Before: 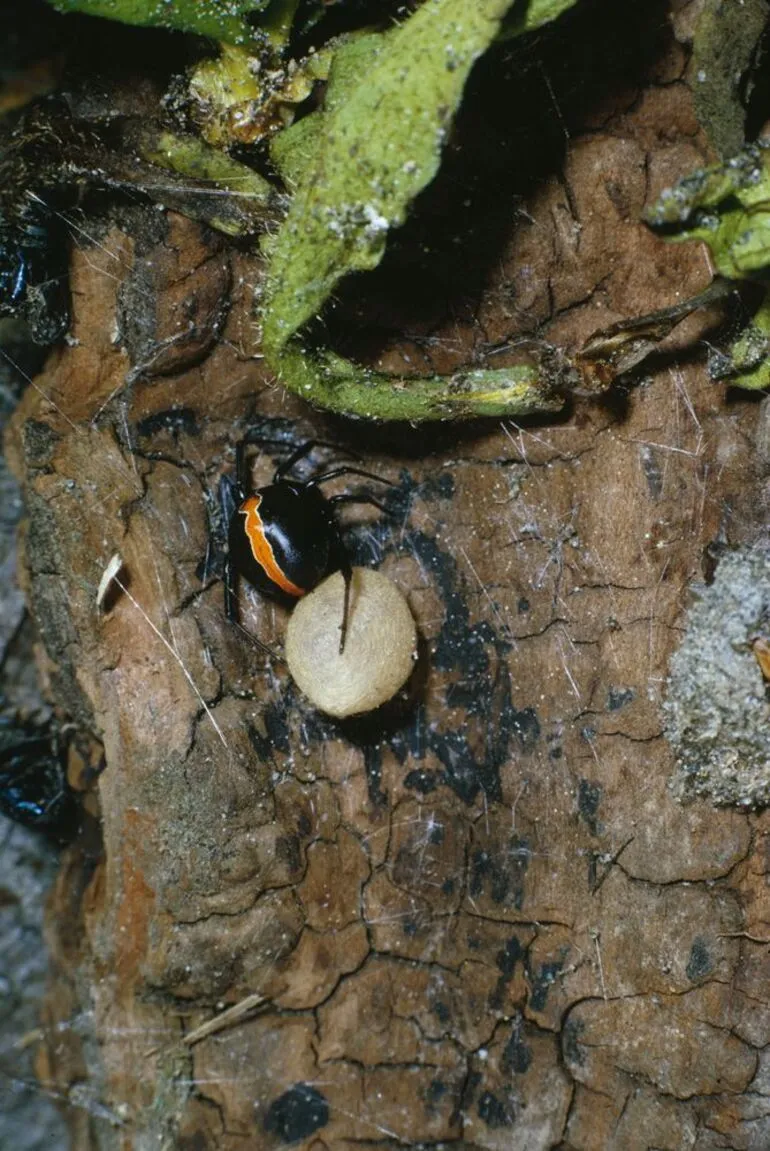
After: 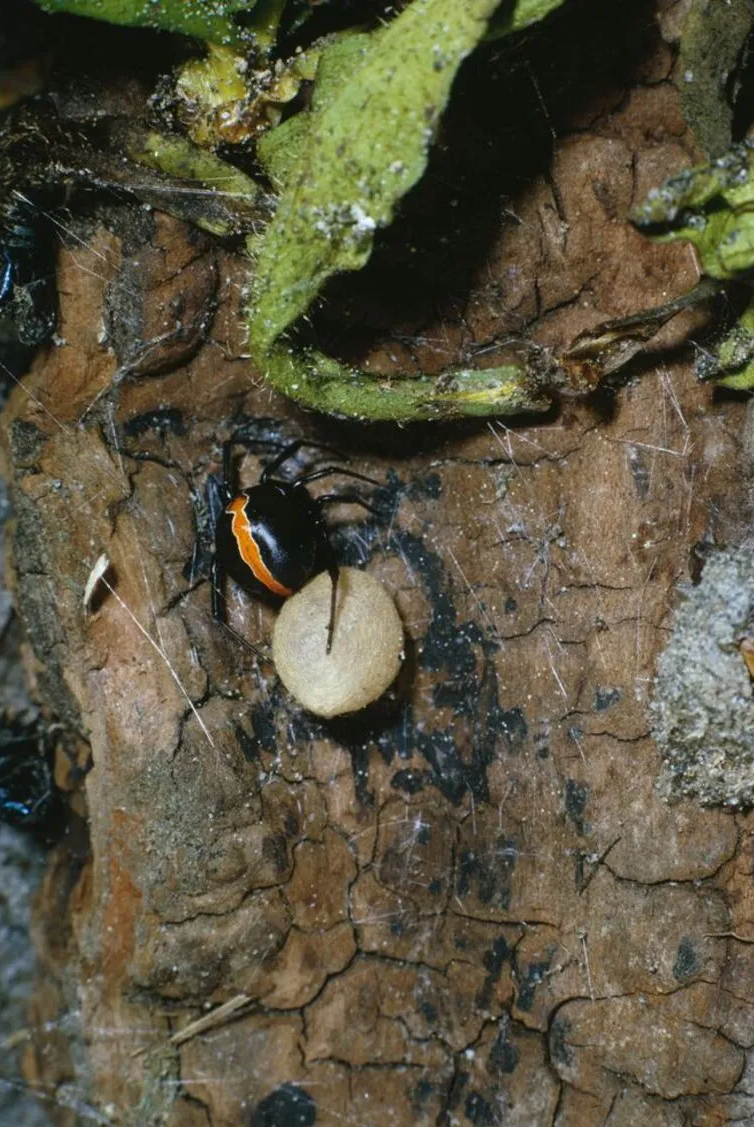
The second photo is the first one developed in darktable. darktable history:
crop: left 1.743%, right 0.268%, bottom 2.011%
